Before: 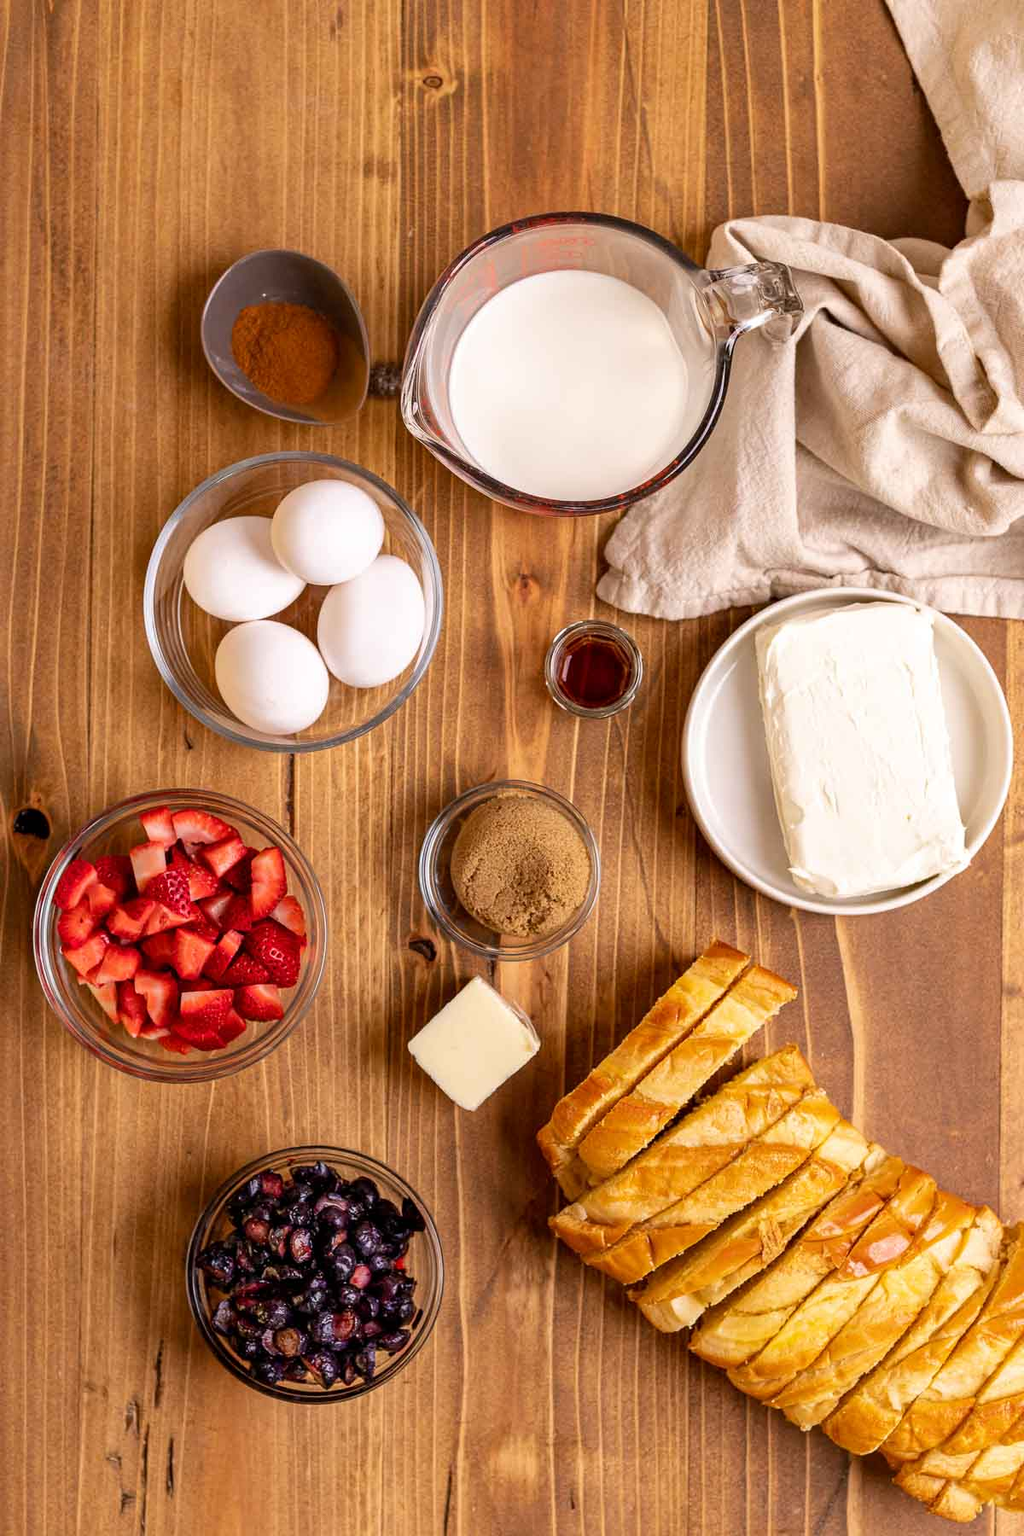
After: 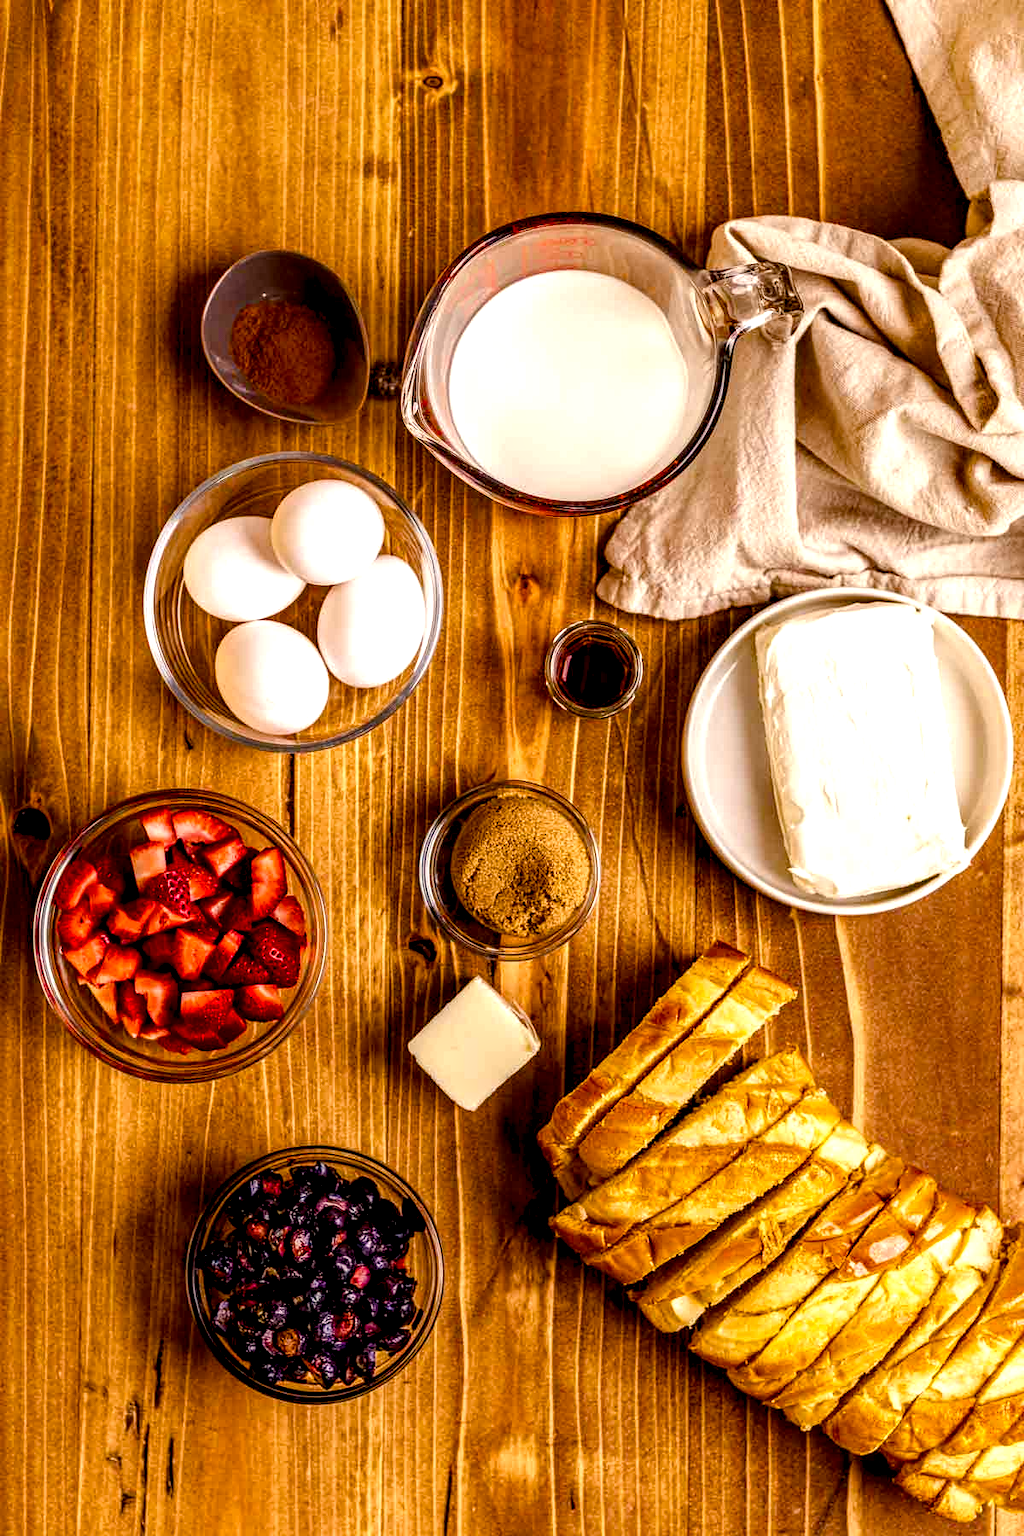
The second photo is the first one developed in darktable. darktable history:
color balance rgb: highlights gain › chroma 3.022%, highlights gain › hue 72.71°, perceptual saturation grading › global saturation 54.509%, perceptual saturation grading › highlights -50.413%, perceptual saturation grading › mid-tones 39.696%, perceptual saturation grading › shadows 30.388%, global vibrance 20%
local contrast: highlights 22%, detail 195%
